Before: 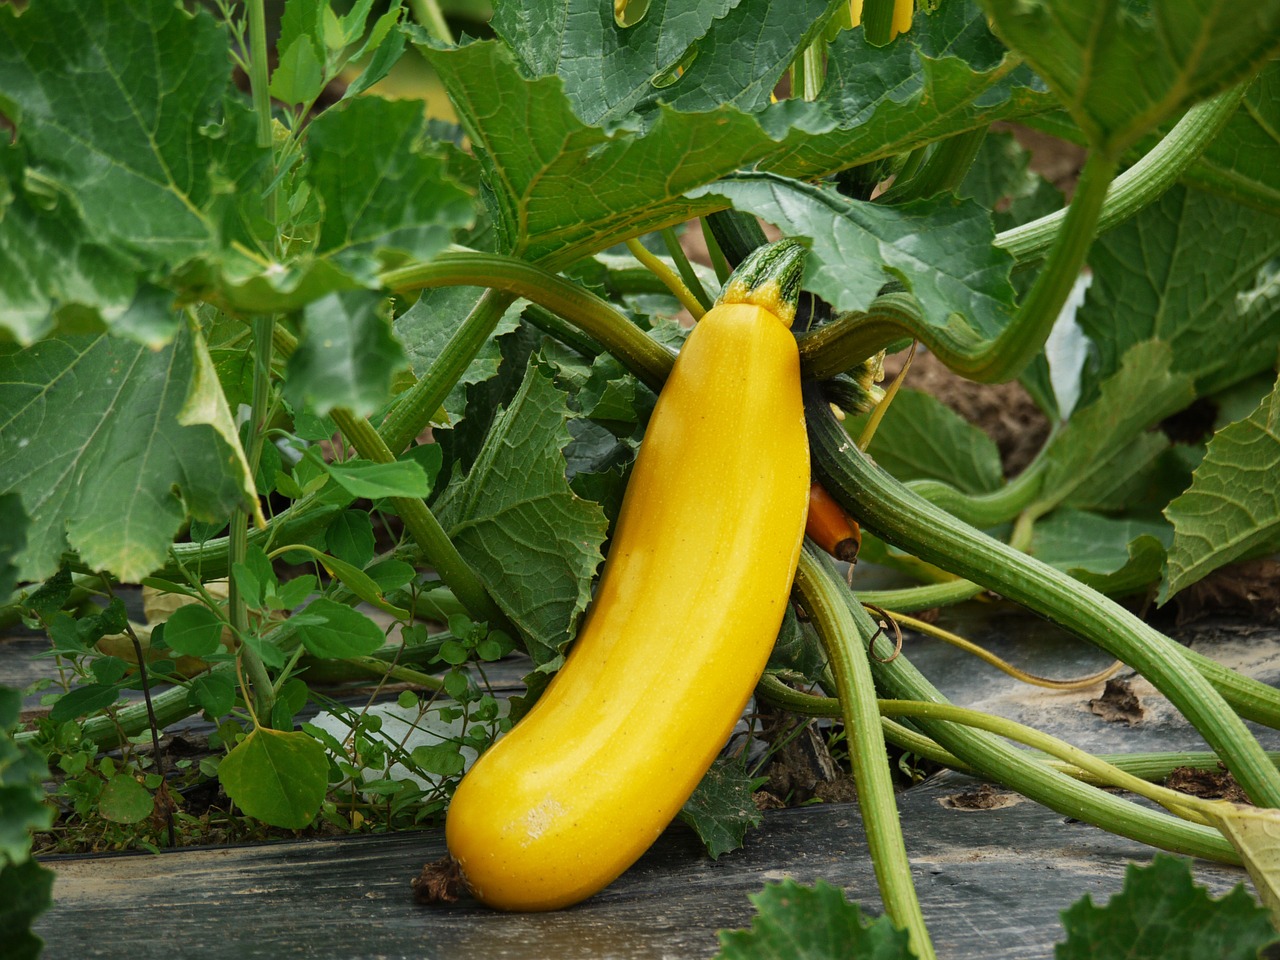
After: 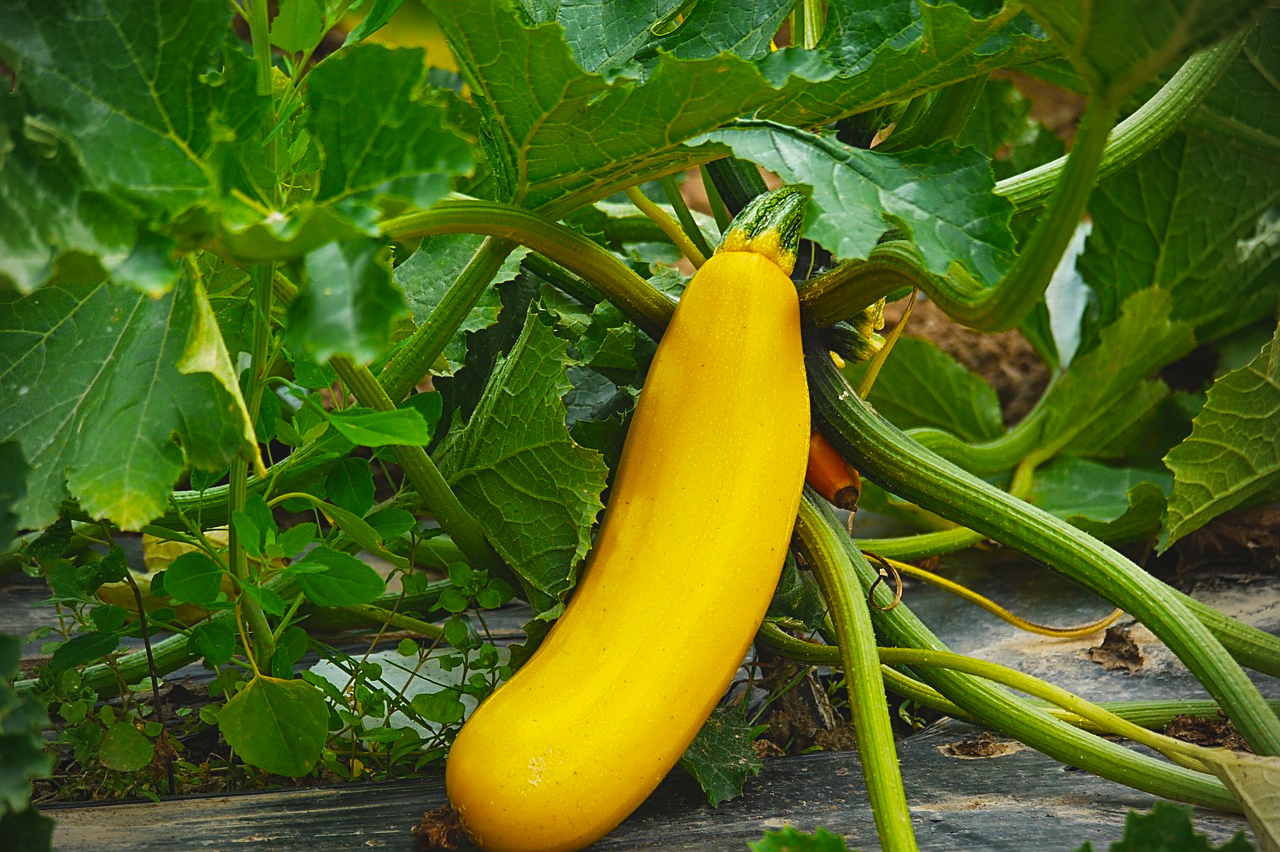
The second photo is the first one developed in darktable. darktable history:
color balance rgb: global offset › luminance 0.729%, perceptual saturation grading › global saturation 49.91%, global vibrance 20.256%
crop and rotate: top 5.48%, bottom 5.737%
vignetting: on, module defaults
sharpen: on, module defaults
